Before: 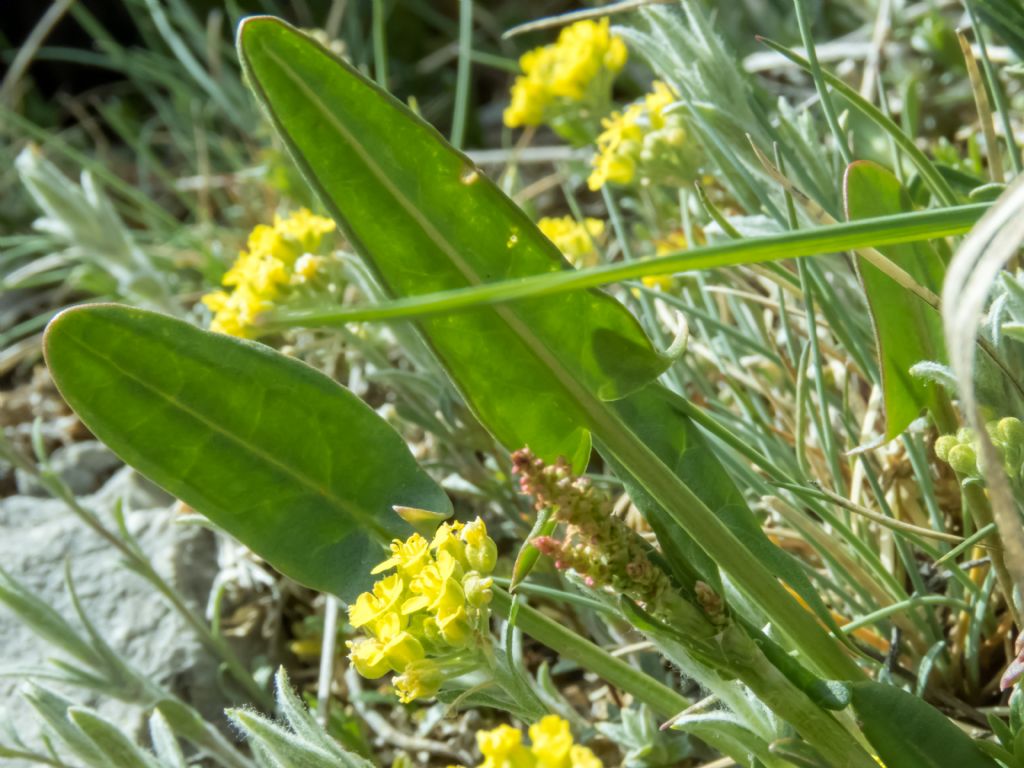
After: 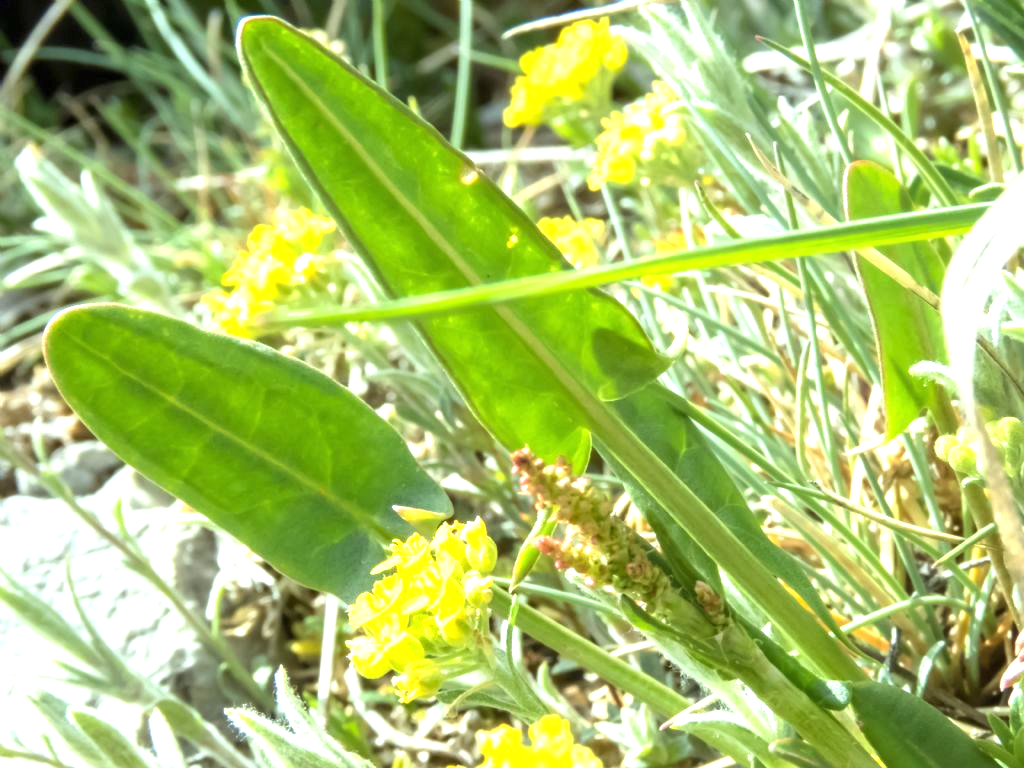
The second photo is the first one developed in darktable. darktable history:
exposure: black level correction 0, exposure 1.328 EV, compensate highlight preservation false
